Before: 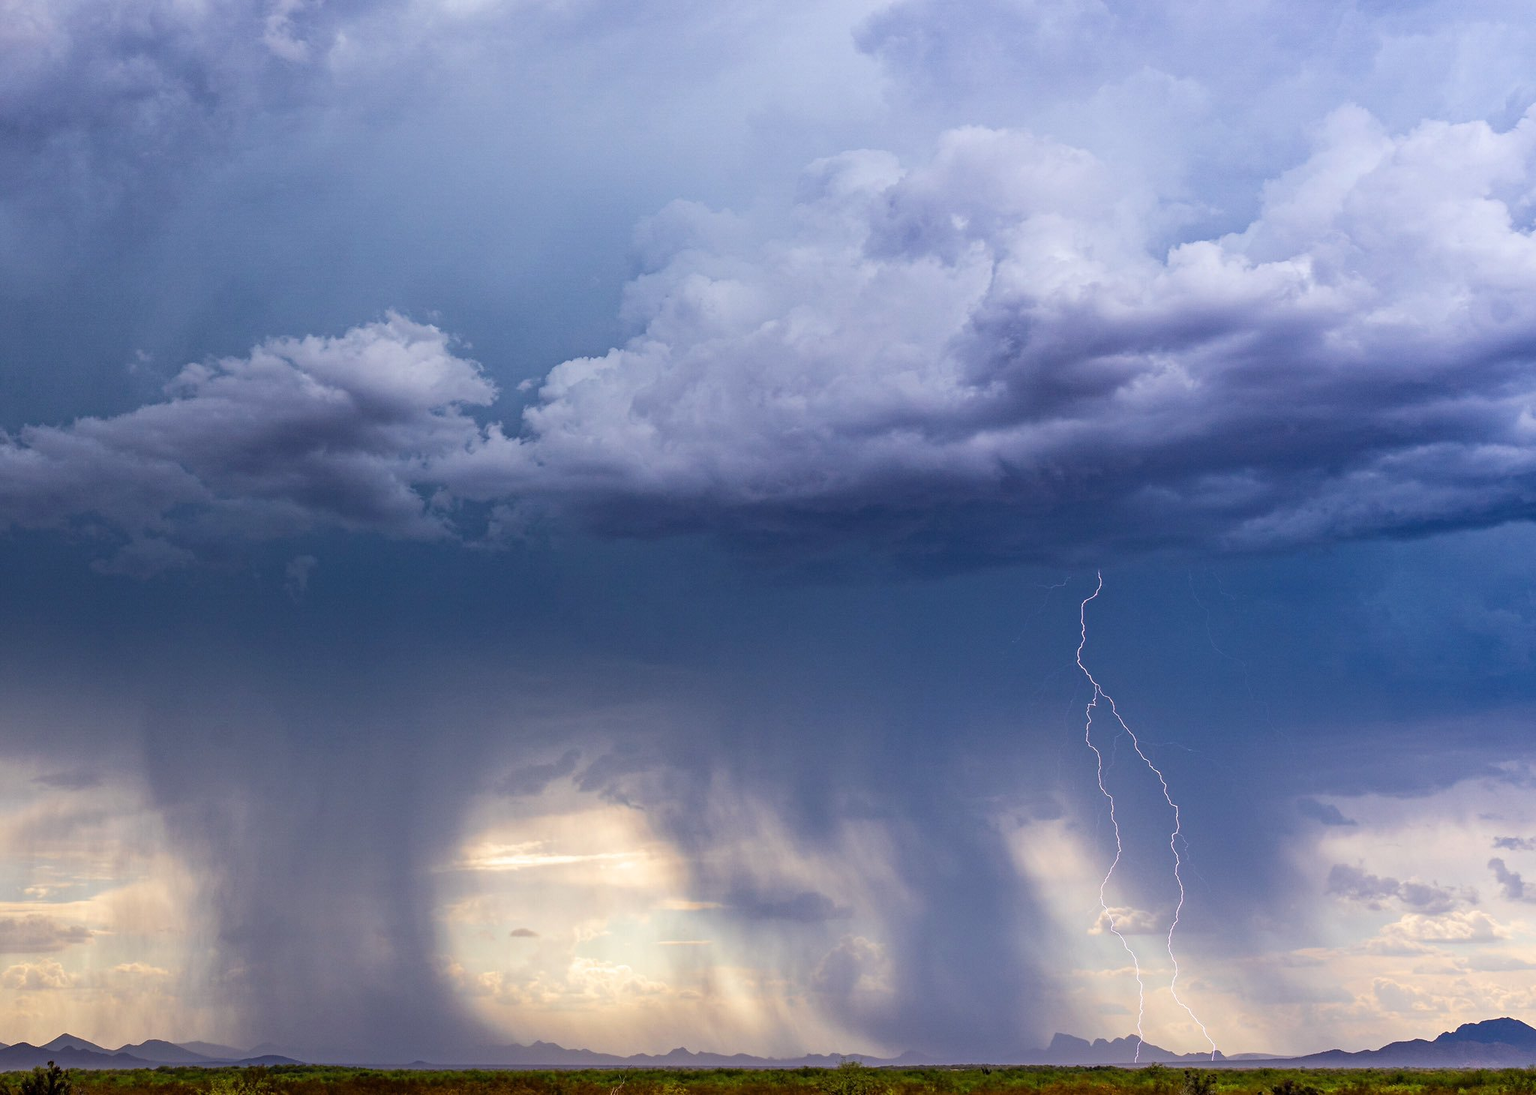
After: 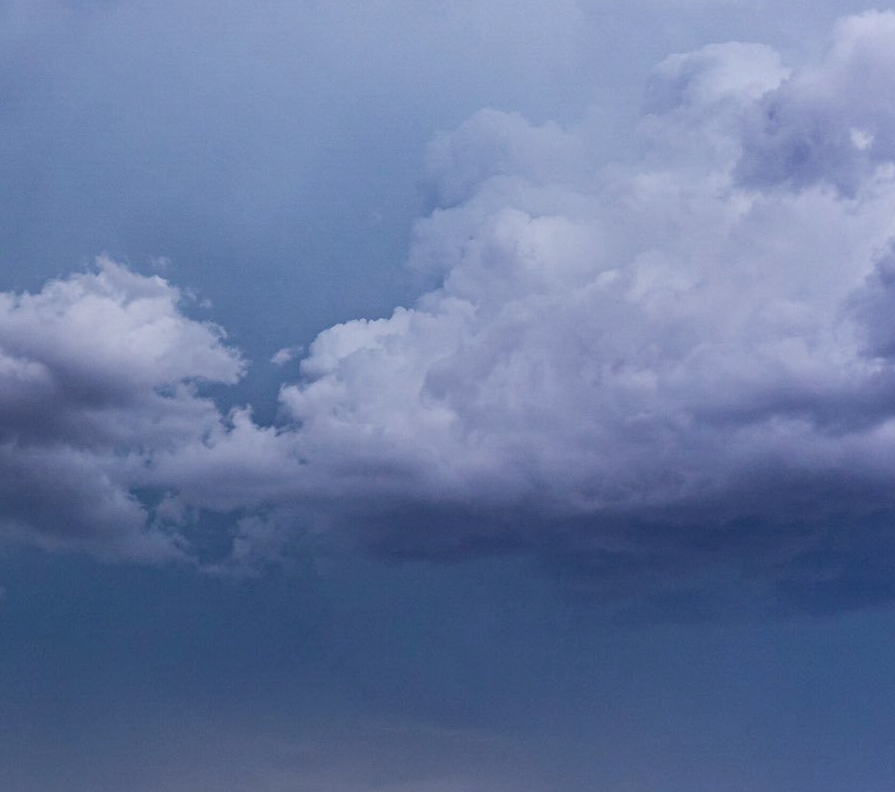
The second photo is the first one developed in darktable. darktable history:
crop: left 20.458%, top 10.819%, right 35.807%, bottom 34.876%
shadows and highlights: white point adjustment 0.062, soften with gaussian
